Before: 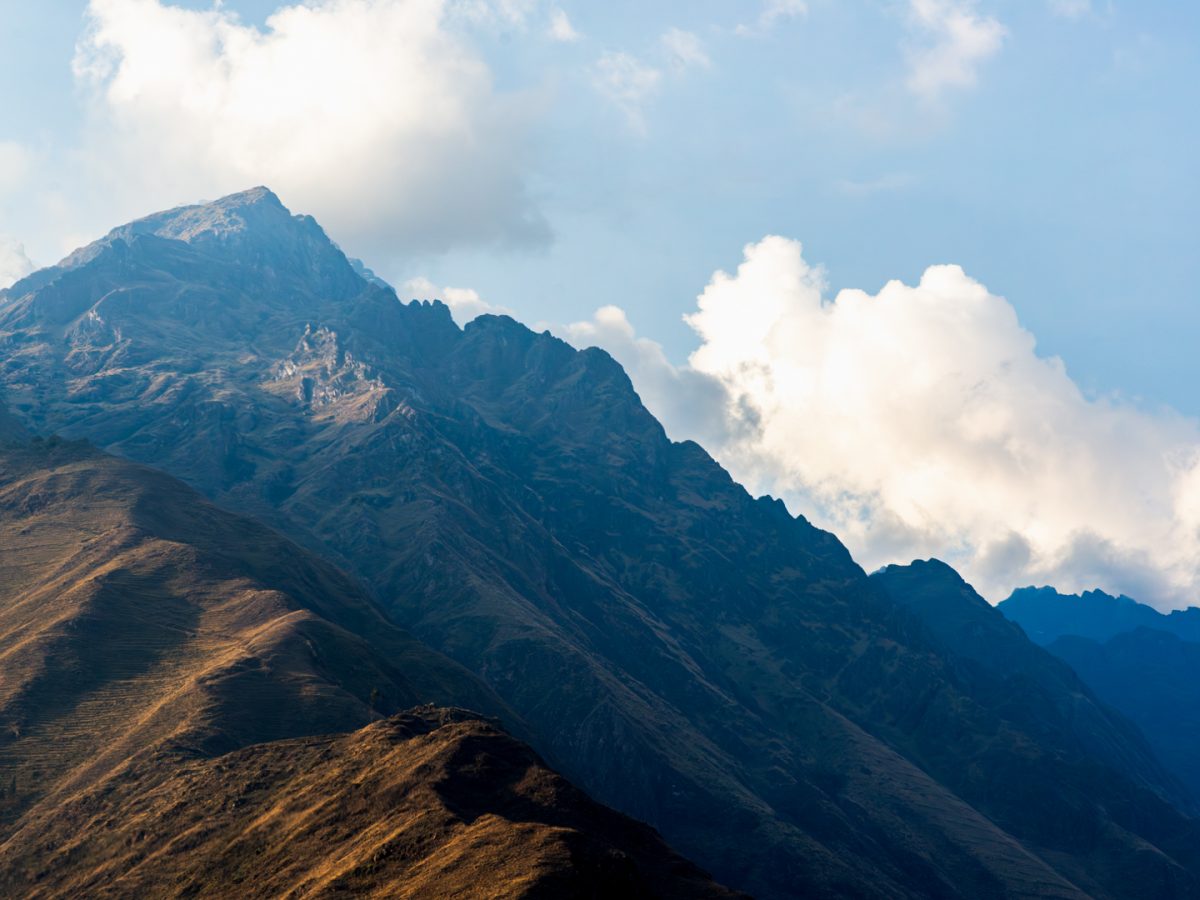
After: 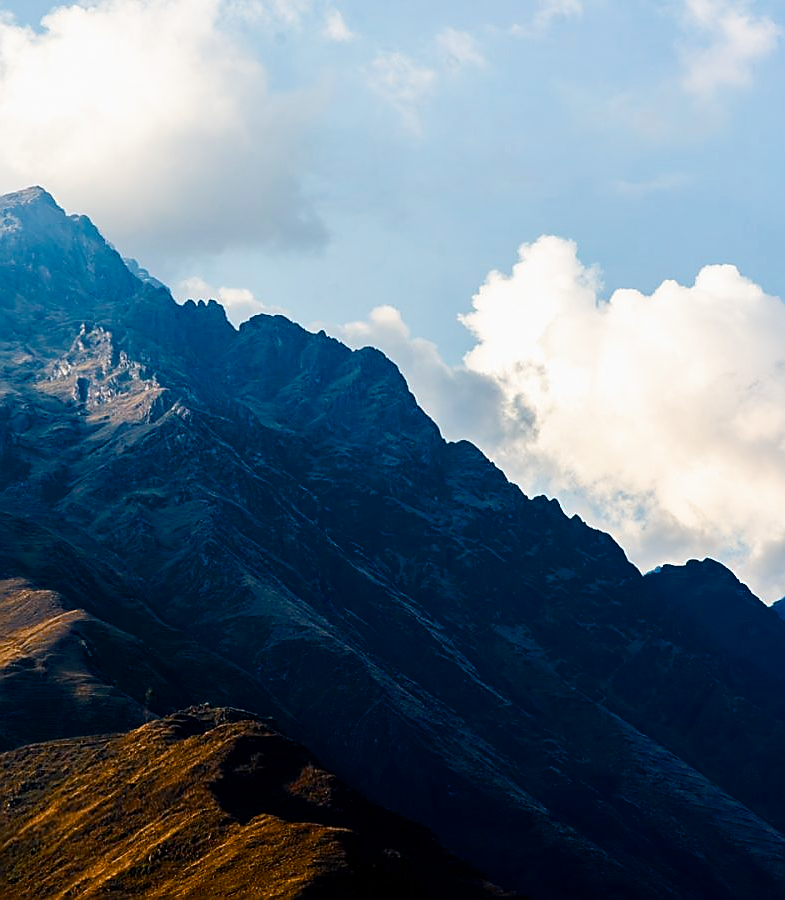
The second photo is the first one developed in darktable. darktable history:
crop and rotate: left 18.759%, right 15.749%
sharpen: radius 1.362, amount 1.251, threshold 0.696
color balance rgb: perceptual saturation grading › global saturation 20.297%, perceptual saturation grading › highlights -19.989%, perceptual saturation grading › shadows 29.295%, saturation formula JzAzBz (2021)
